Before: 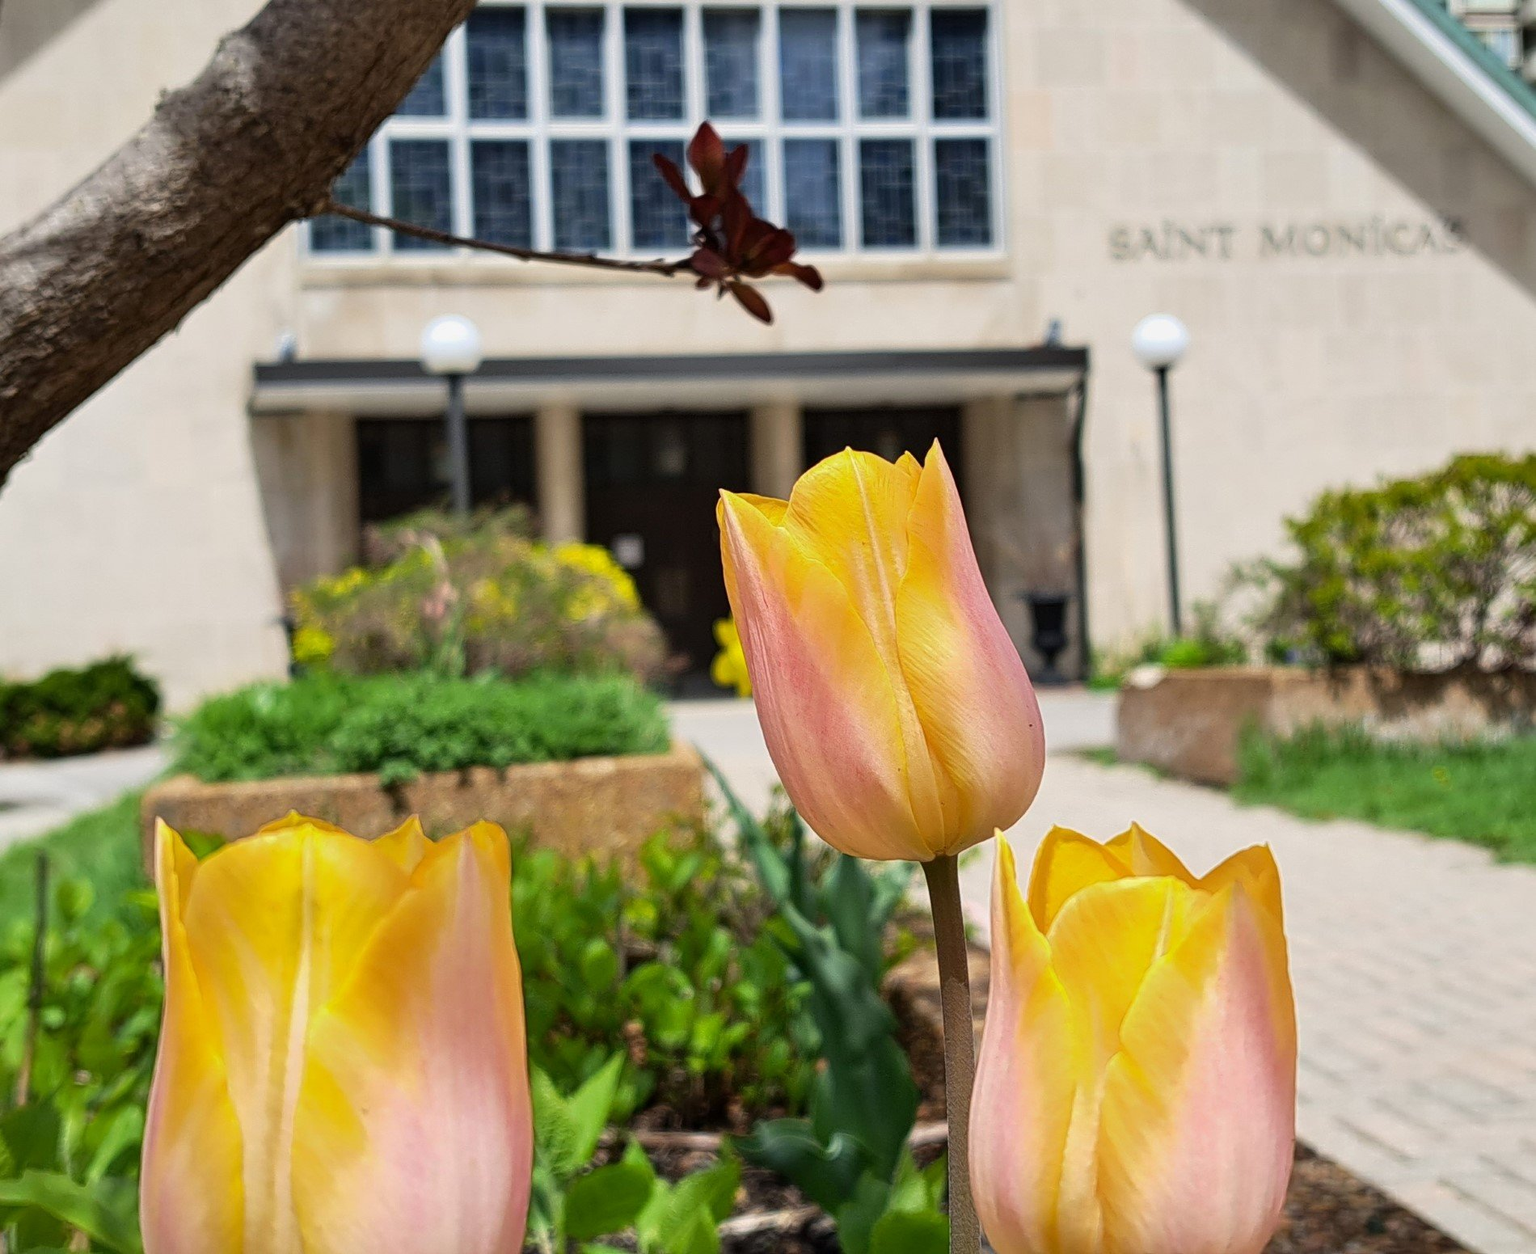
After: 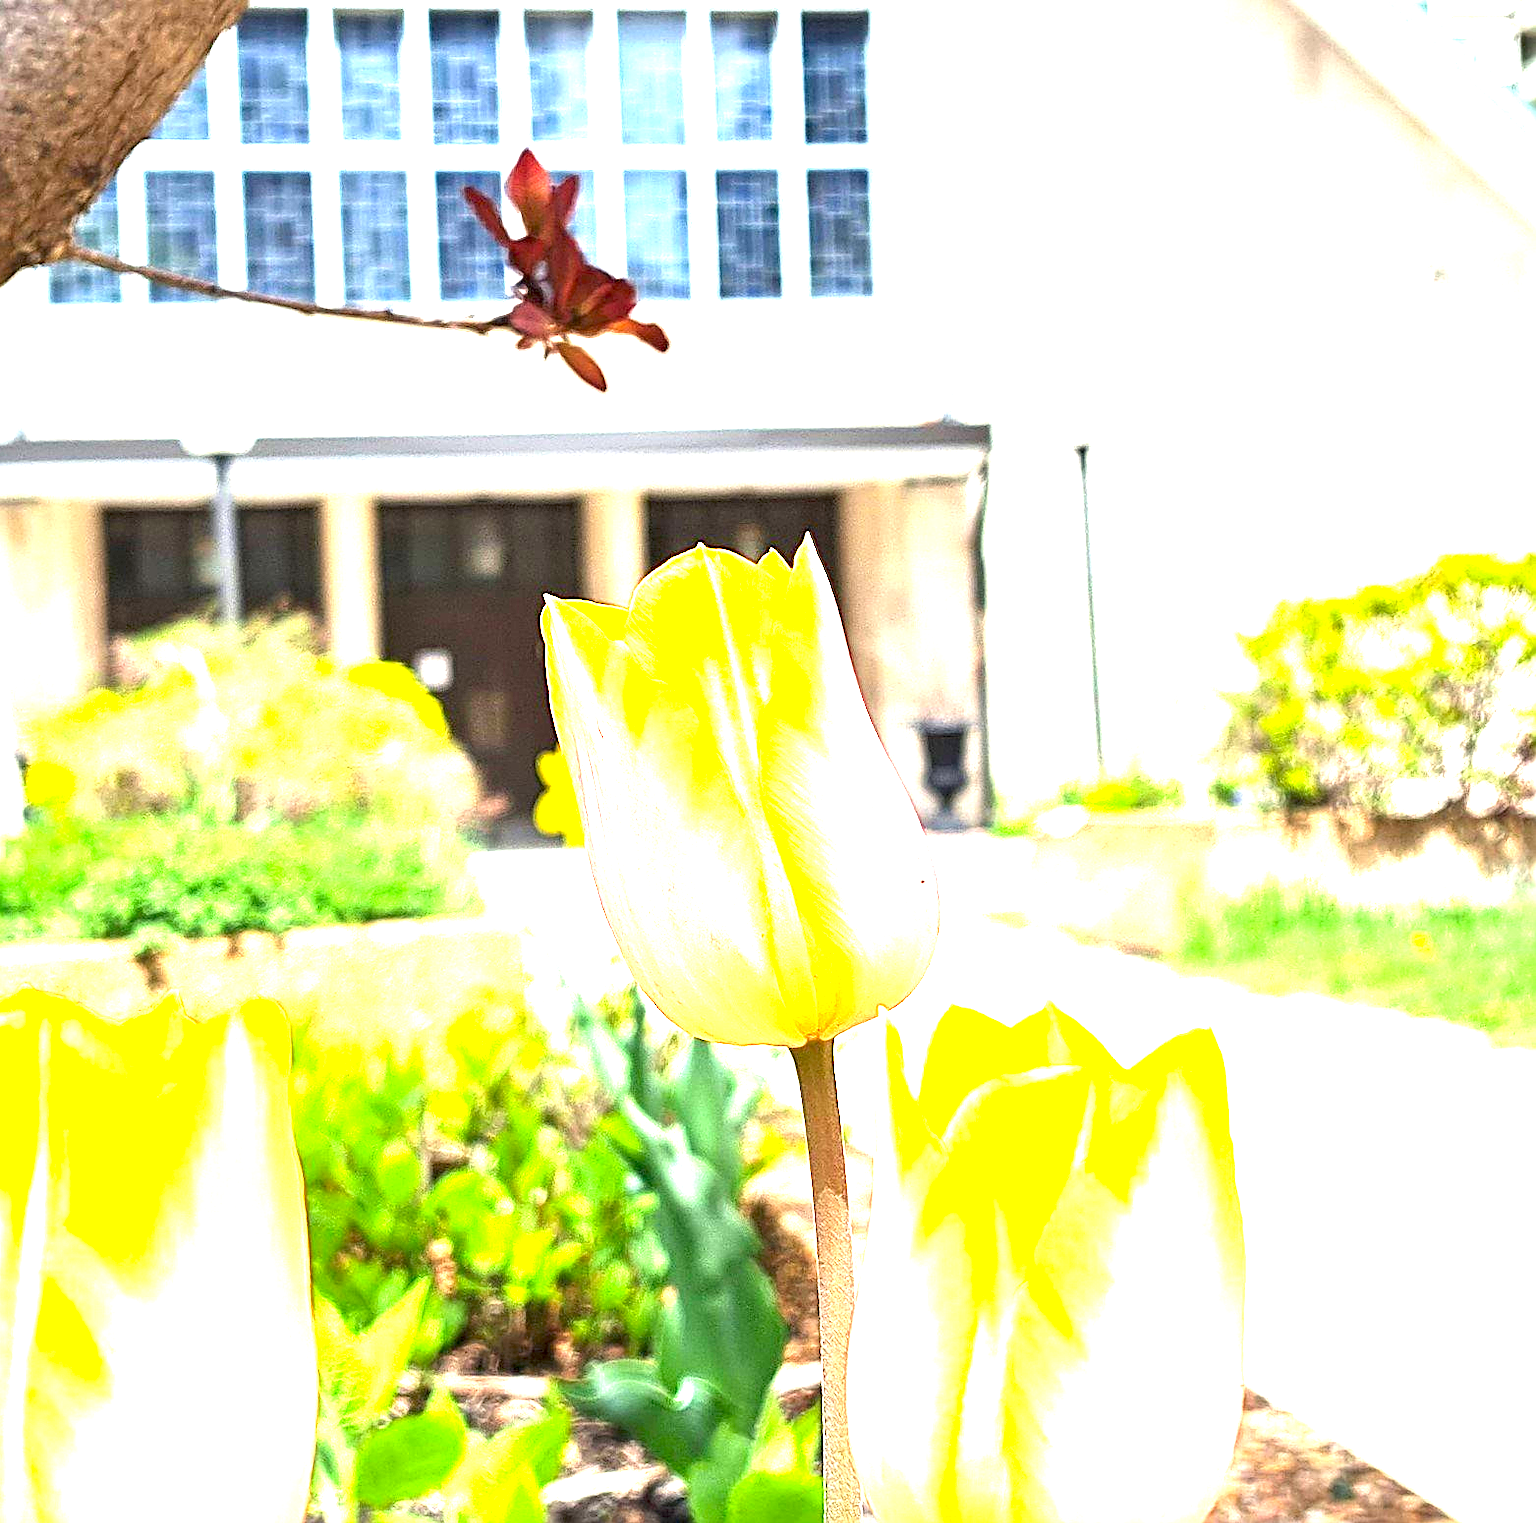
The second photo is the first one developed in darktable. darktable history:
crop: left 17.703%, bottom 0.024%
contrast brightness saturation: saturation 0.122
sharpen: on, module defaults
exposure: exposure 3.095 EV, compensate highlight preservation false
